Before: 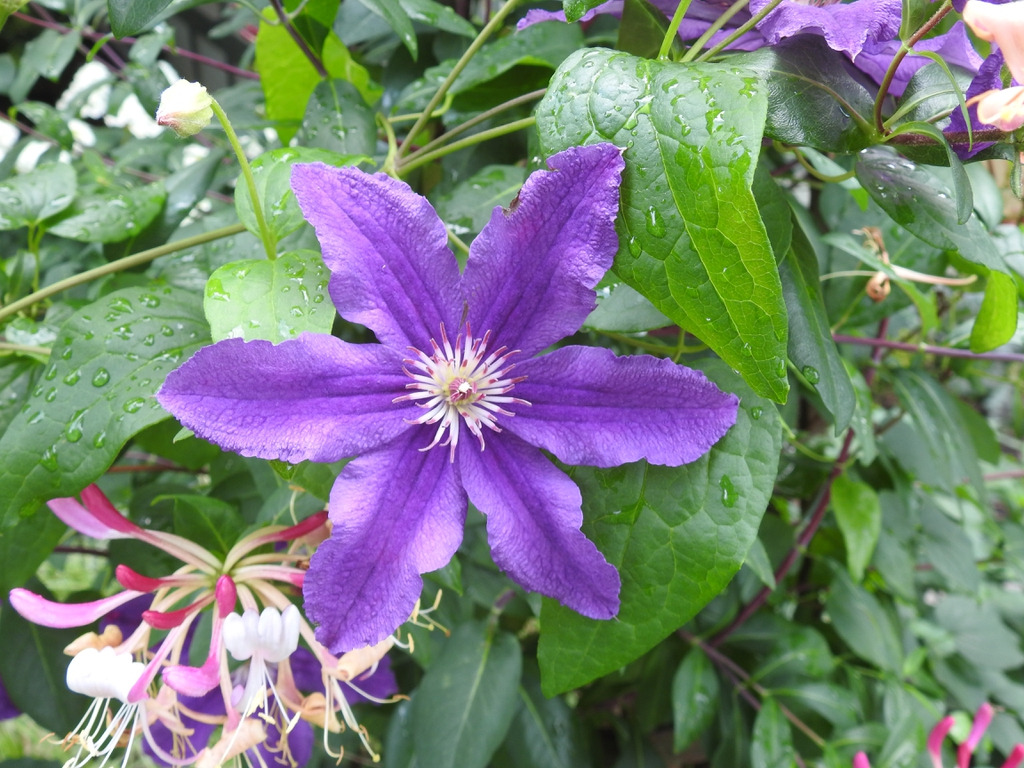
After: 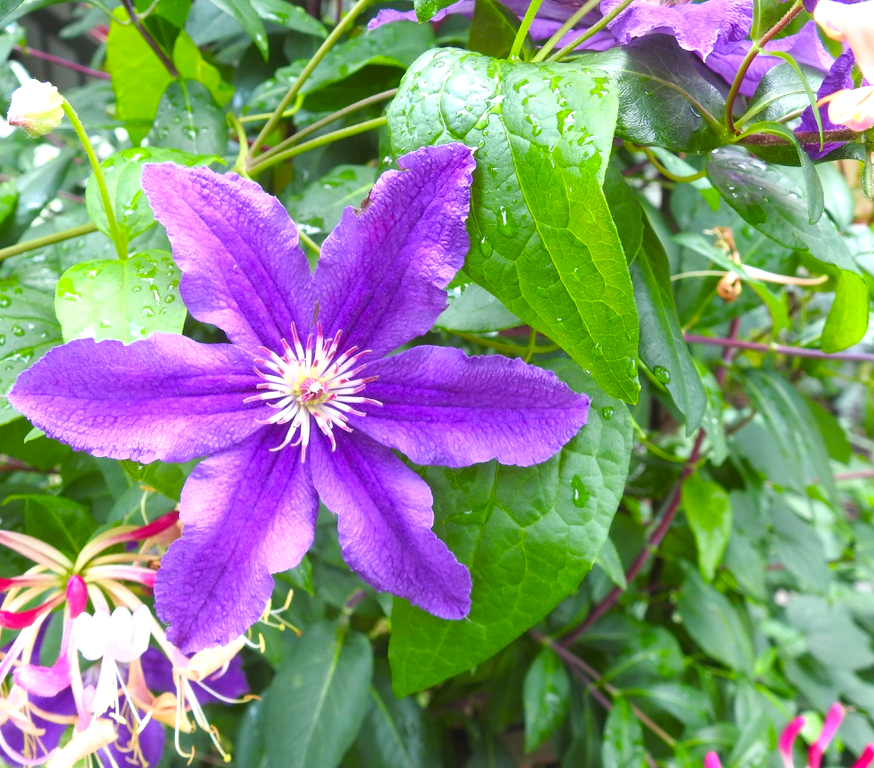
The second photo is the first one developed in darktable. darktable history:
crop and rotate: left 14.584%
exposure: black level correction 0, exposure 0.5 EV, compensate exposure bias true, compensate highlight preservation false
color balance rgb: perceptual saturation grading › global saturation 25%, global vibrance 20%
